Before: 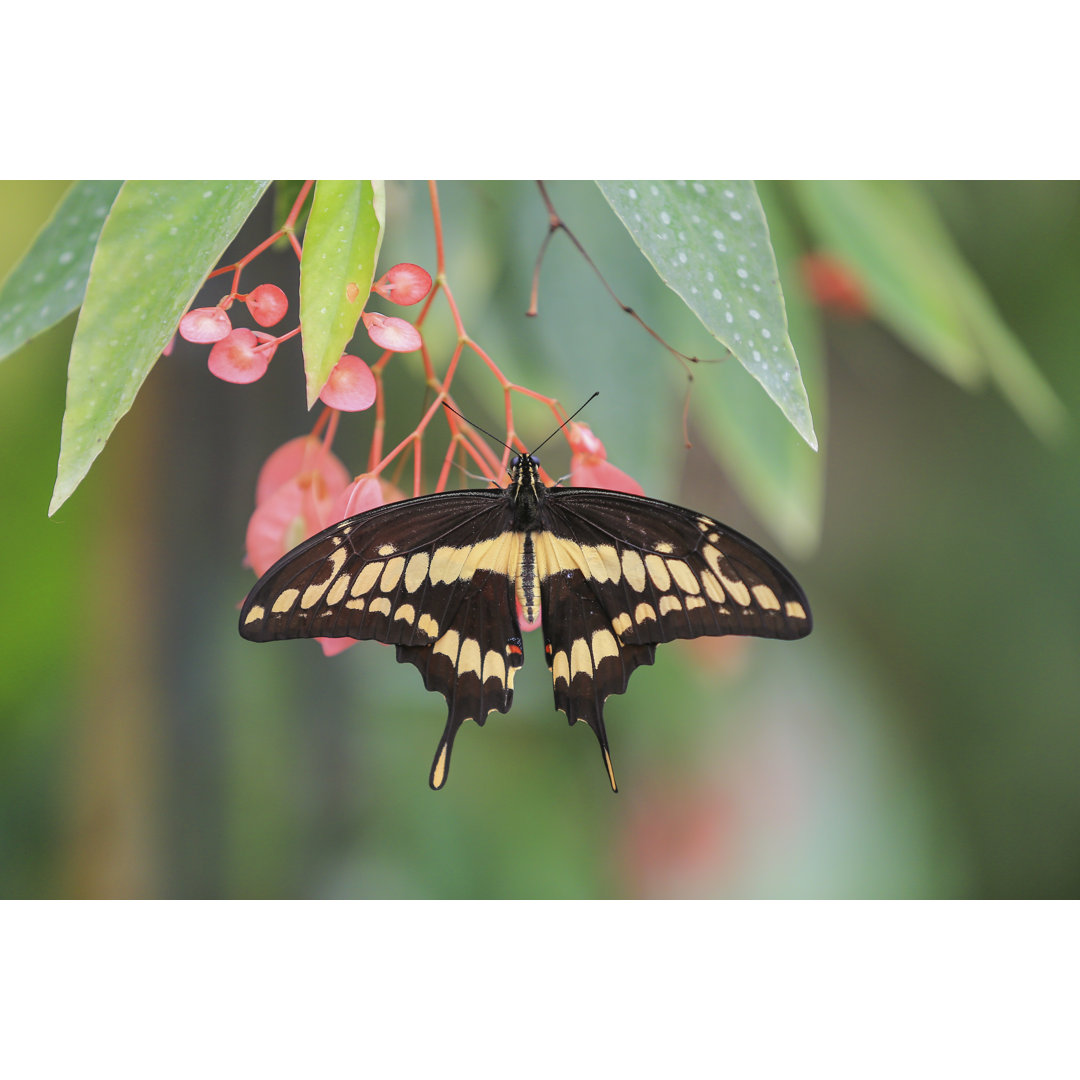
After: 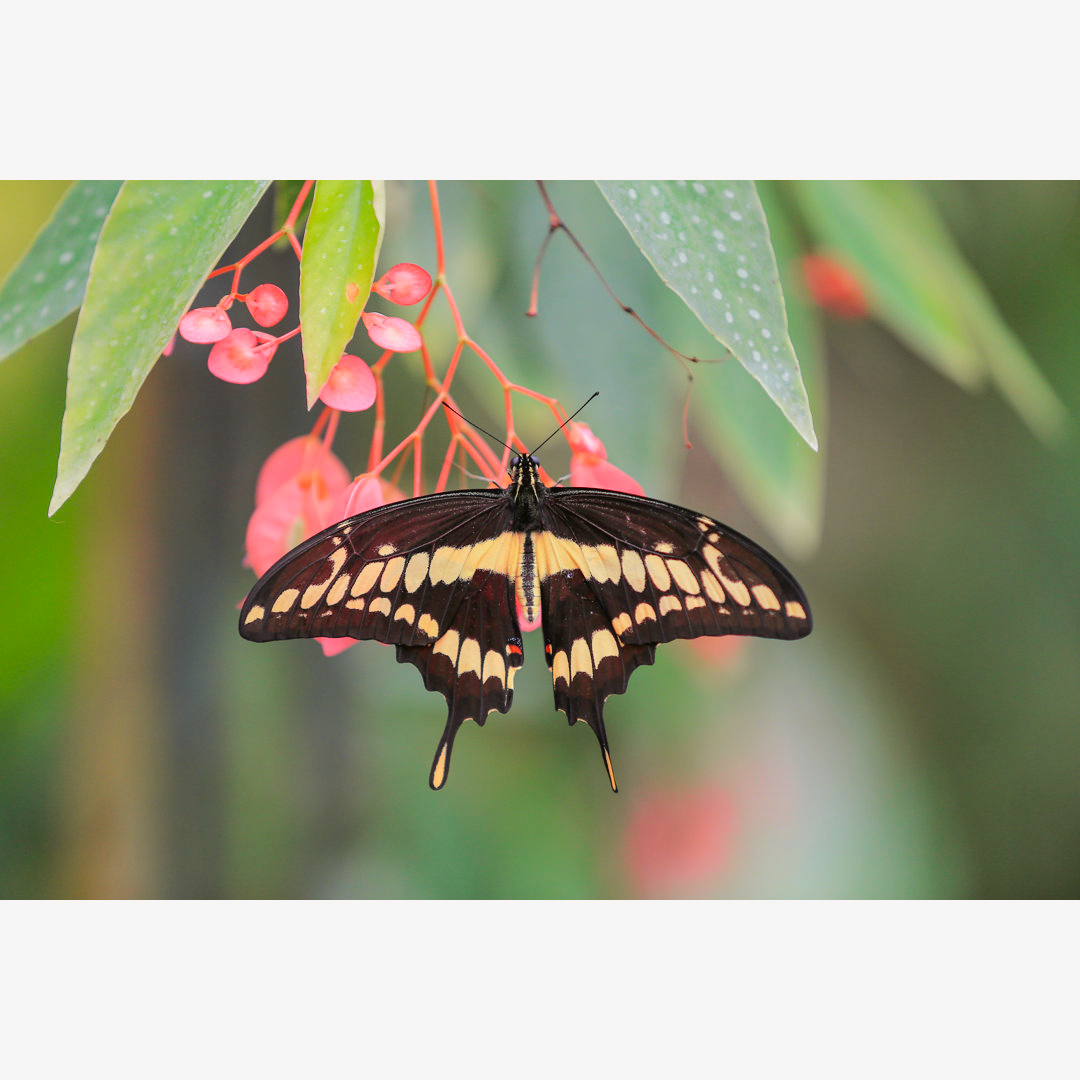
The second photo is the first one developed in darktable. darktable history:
tone curve: curves: ch0 [(0, 0.013) (0.036, 0.035) (0.274, 0.288) (0.504, 0.536) (0.844, 0.84) (1, 0.97)]; ch1 [(0, 0) (0.389, 0.403) (0.462, 0.48) (0.499, 0.5) (0.524, 0.529) (0.567, 0.603) (0.626, 0.651) (0.749, 0.781) (1, 1)]; ch2 [(0, 0) (0.464, 0.478) (0.5, 0.501) (0.533, 0.539) (0.599, 0.6) (0.704, 0.732) (1, 1)], color space Lab, independent channels, preserve colors none
